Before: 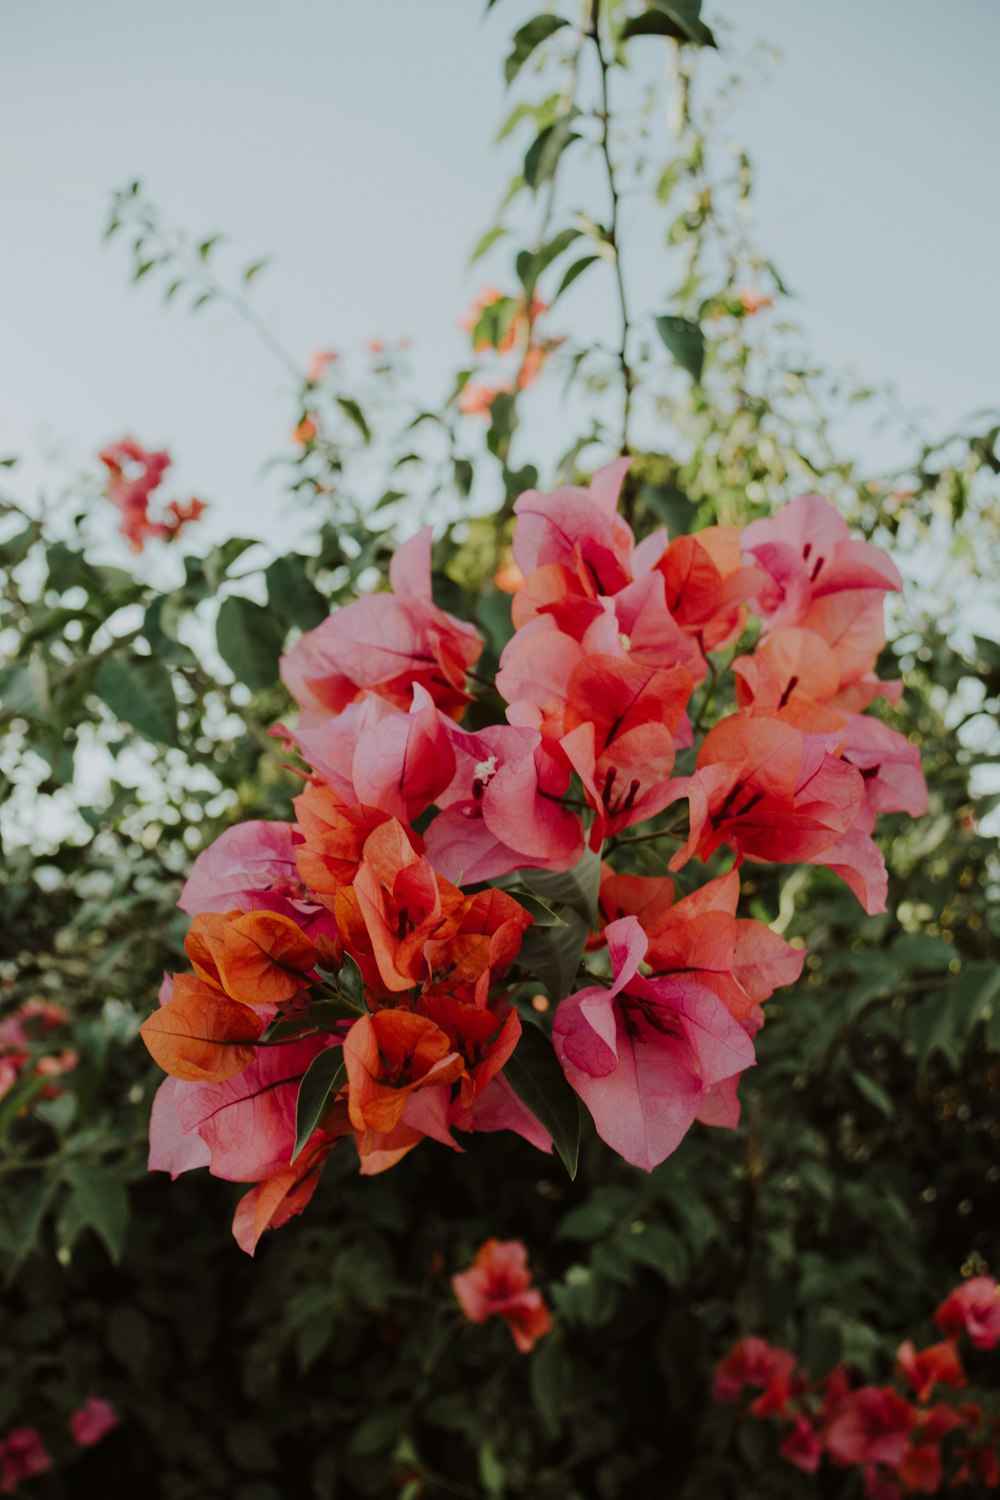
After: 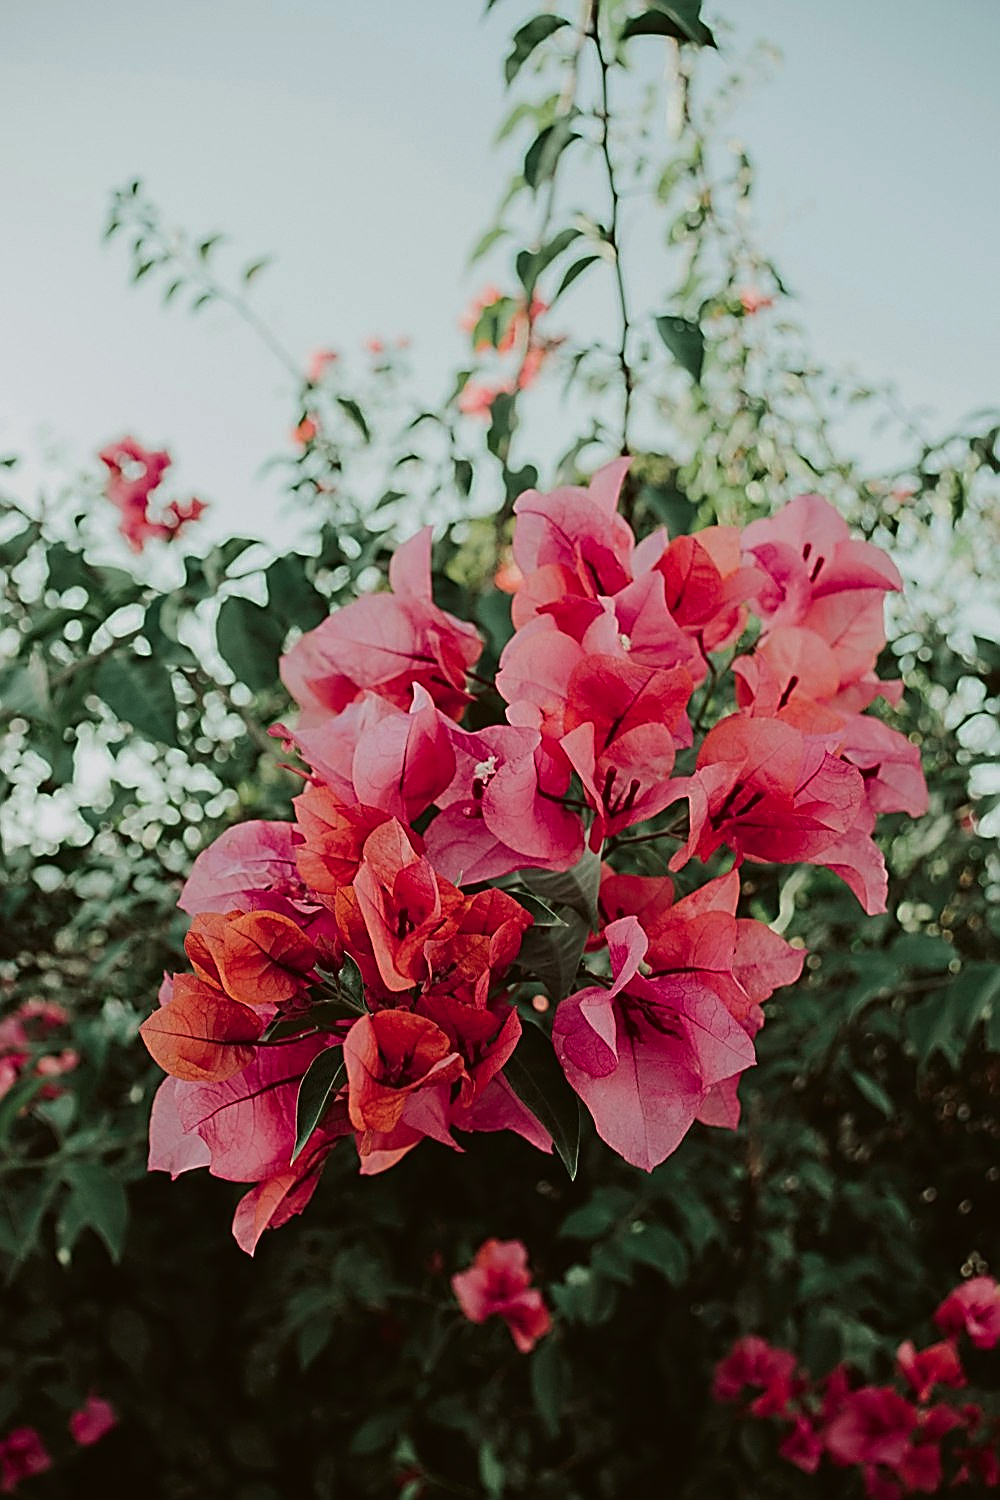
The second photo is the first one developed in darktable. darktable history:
sharpen: amount 1.988
color correction: highlights b* -0.032, saturation 0.992
tone curve: curves: ch0 [(0, 0.021) (0.059, 0.053) (0.197, 0.191) (0.32, 0.311) (0.495, 0.505) (0.725, 0.731) (0.89, 0.919) (1, 1)]; ch1 [(0, 0) (0.094, 0.081) (0.285, 0.299) (0.401, 0.424) (0.453, 0.439) (0.495, 0.496) (0.54, 0.55) (0.615, 0.637) (0.657, 0.683) (1, 1)]; ch2 [(0, 0) (0.257, 0.217) (0.43, 0.421) (0.498, 0.507) (0.547, 0.539) (0.595, 0.56) (0.644, 0.599) (1, 1)], color space Lab, independent channels, preserve colors none
